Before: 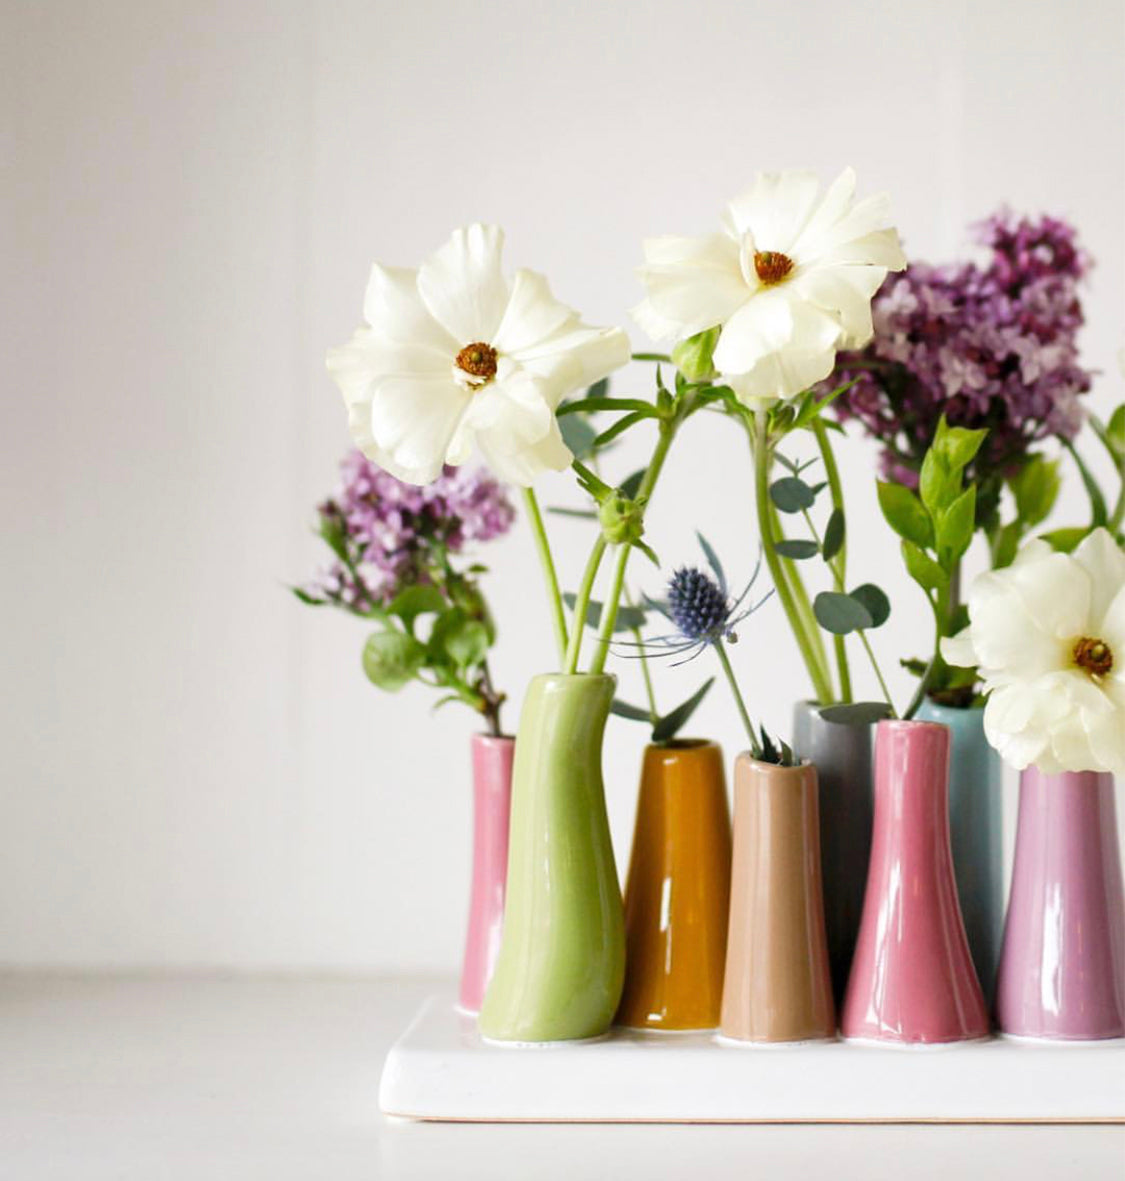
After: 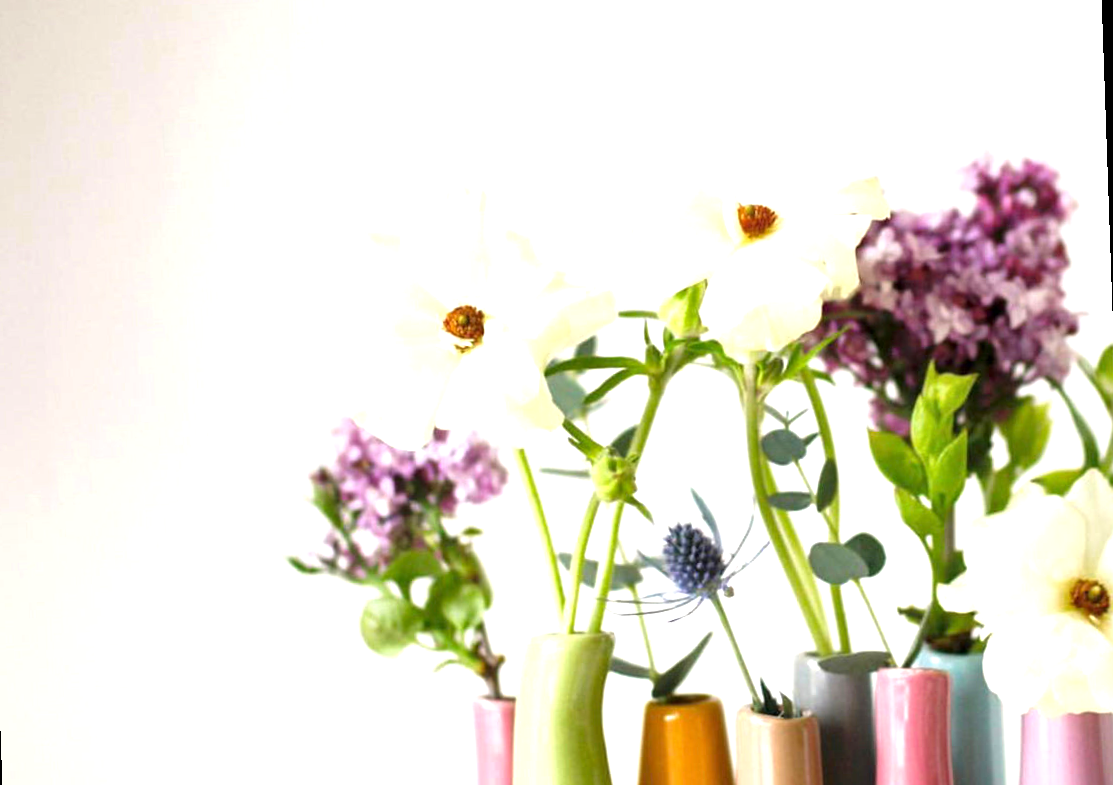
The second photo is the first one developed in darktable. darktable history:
local contrast: mode bilateral grid, contrast 20, coarseness 50, detail 120%, midtone range 0.2
crop: bottom 28.576%
rotate and perspective: rotation -2°, crop left 0.022, crop right 0.978, crop top 0.049, crop bottom 0.951
exposure: exposure 0.77 EV, compensate highlight preservation false
